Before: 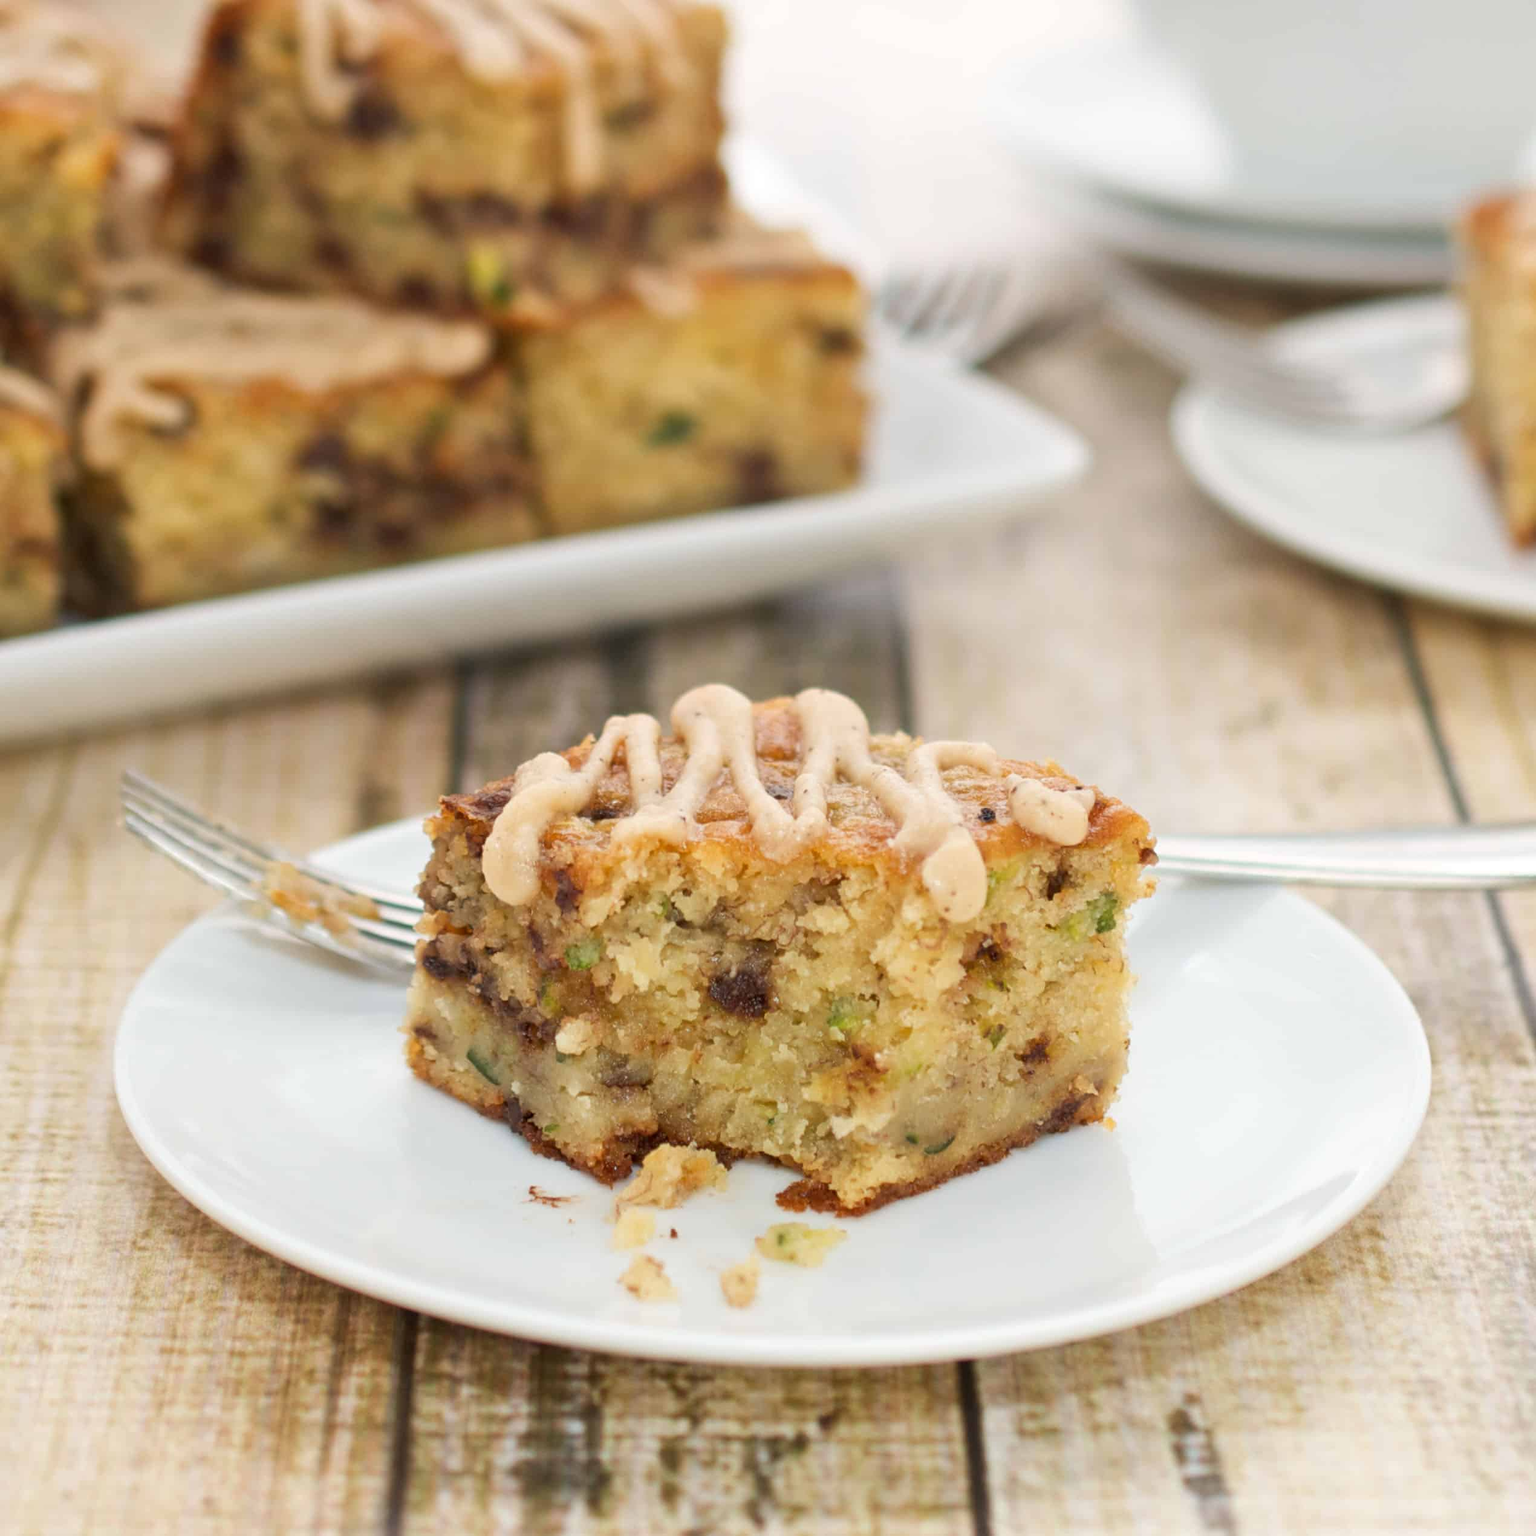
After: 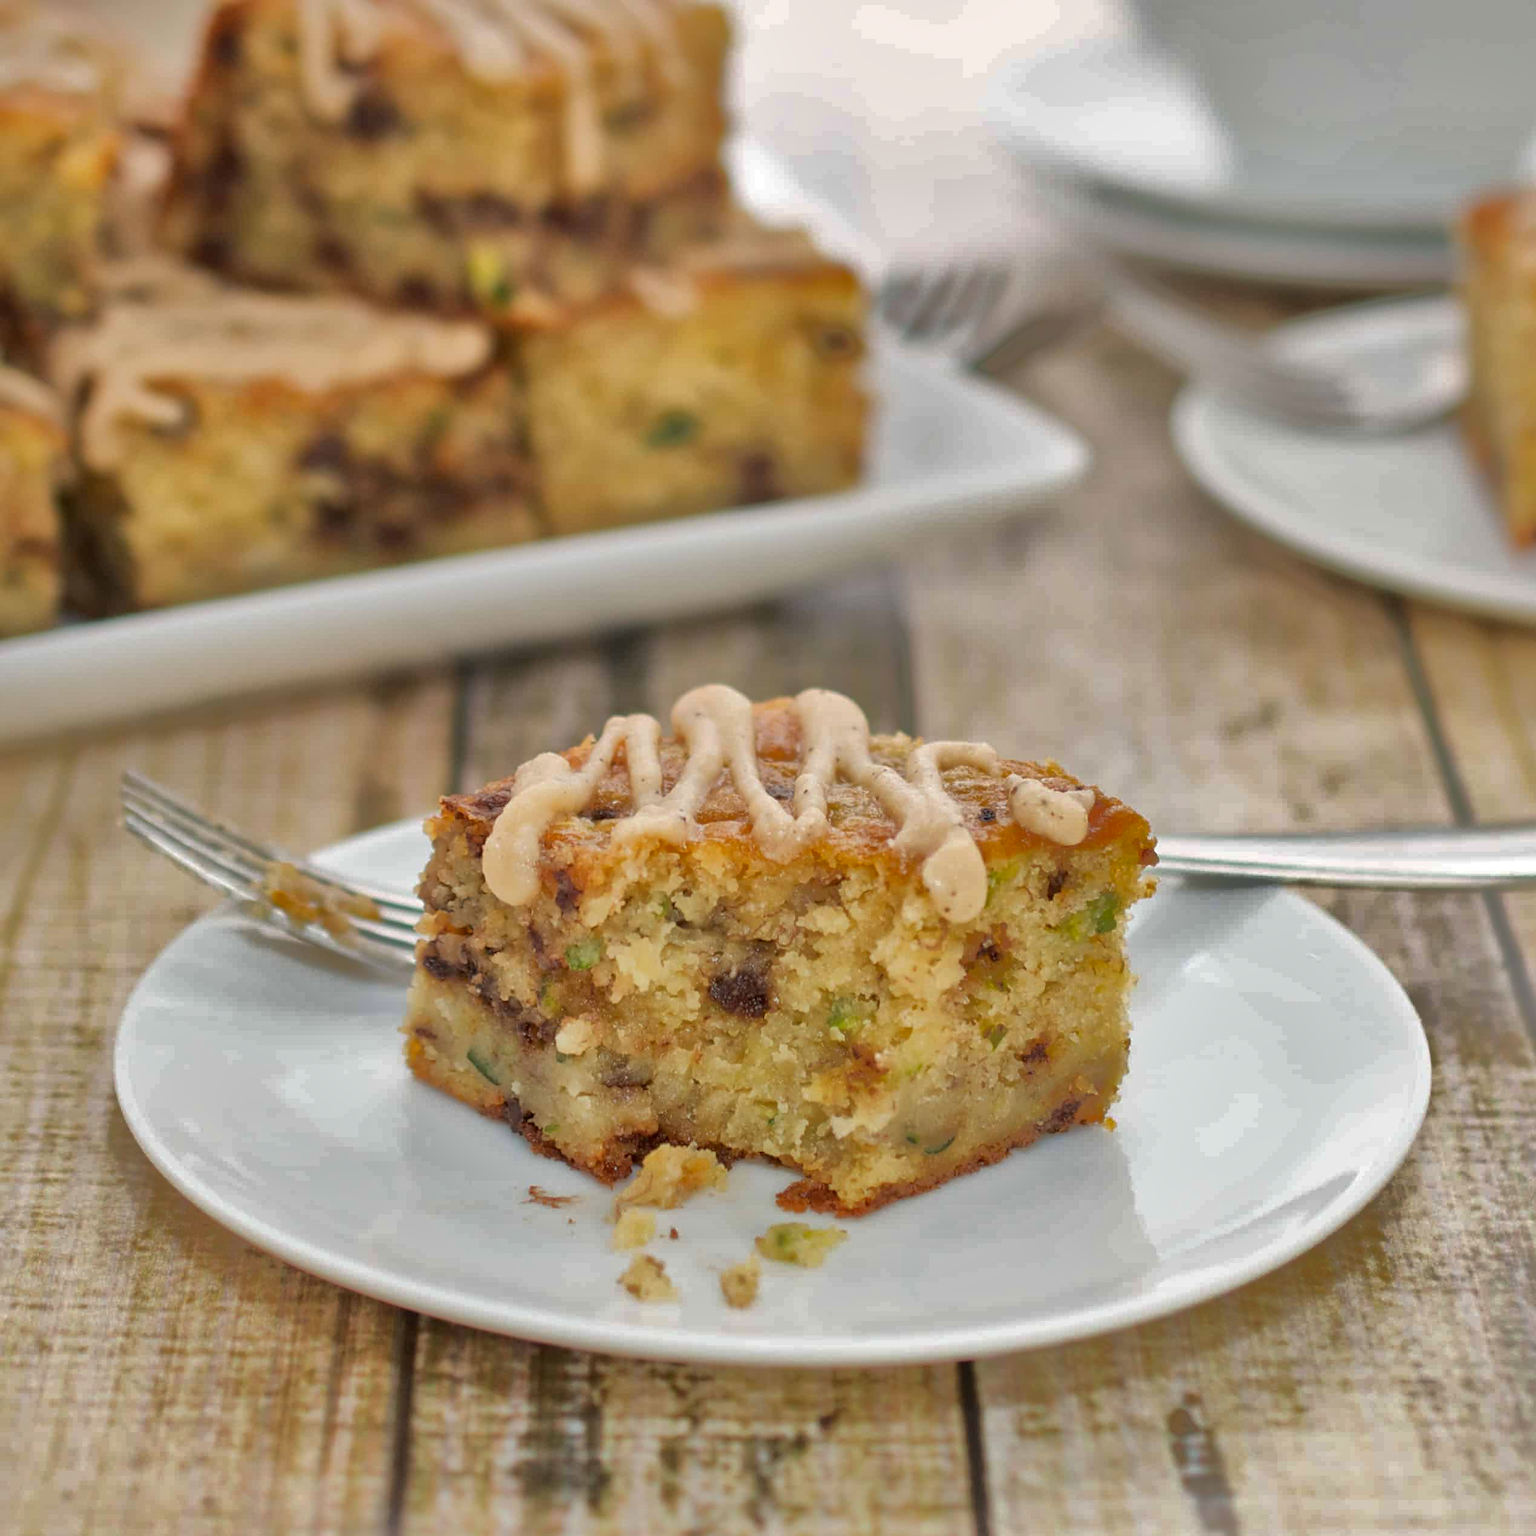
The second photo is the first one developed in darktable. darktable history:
sharpen: radius 1.458, amount 0.398, threshold 1.271
shadows and highlights: shadows -19.91, highlights -73.15
